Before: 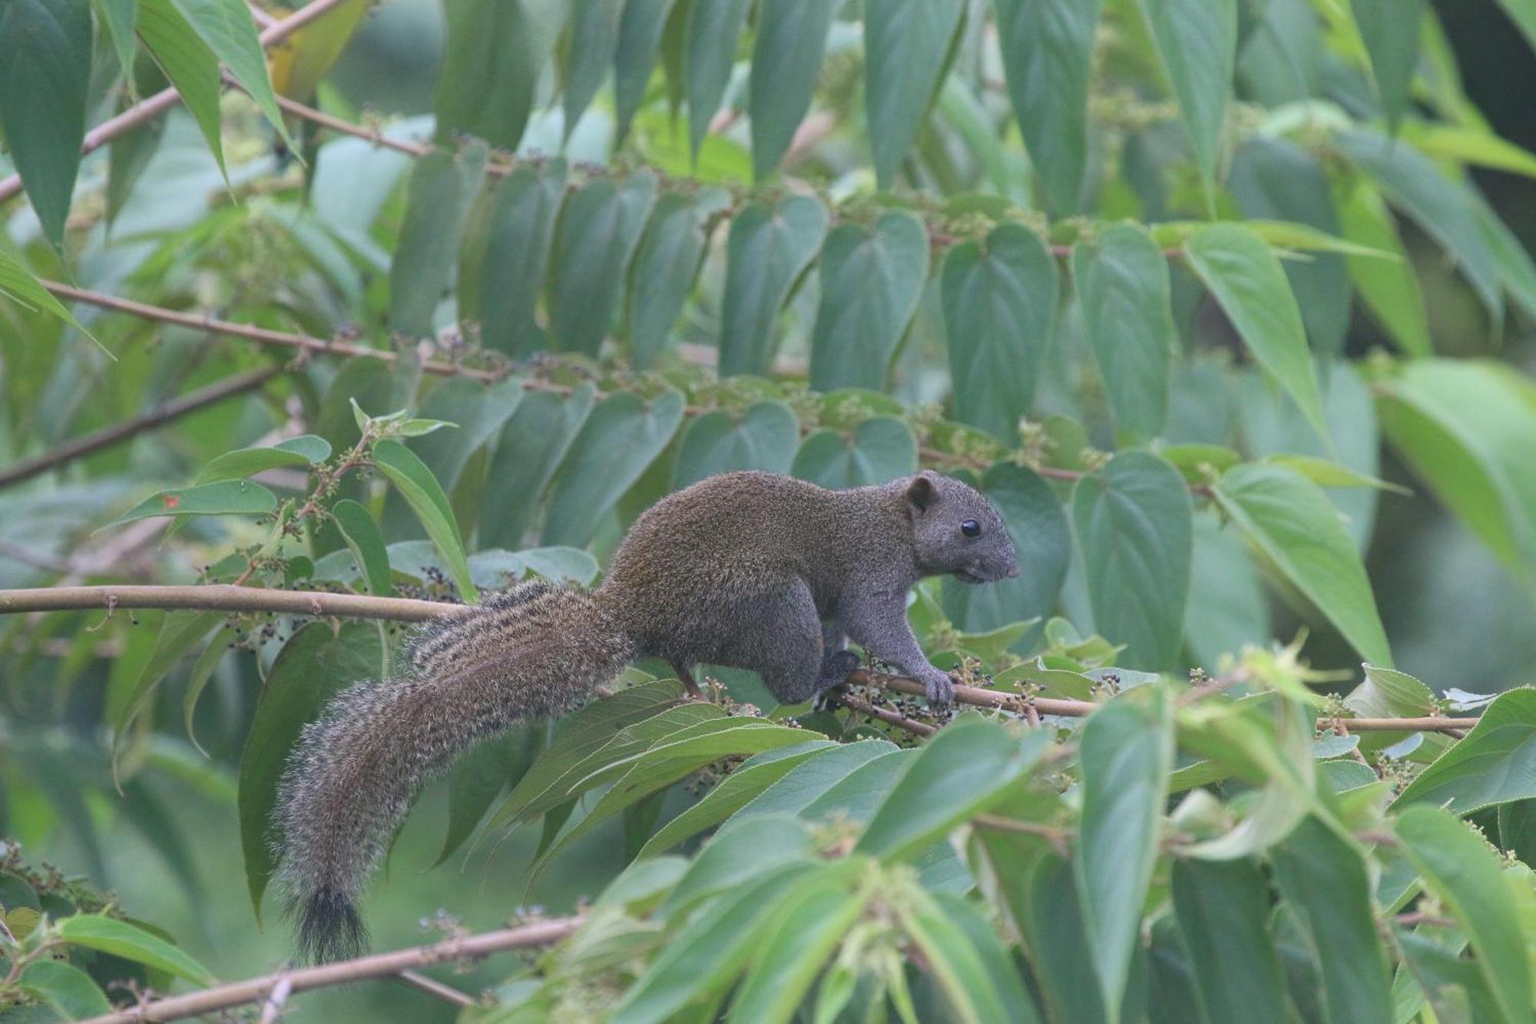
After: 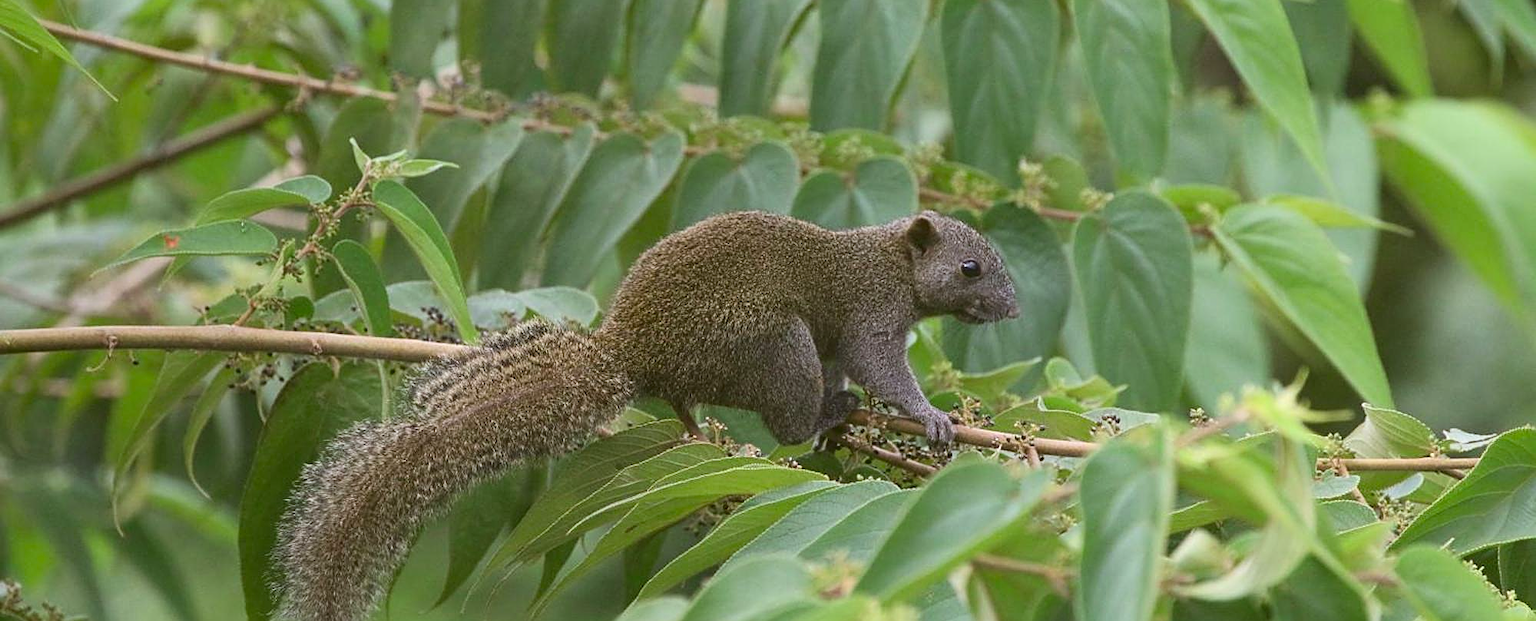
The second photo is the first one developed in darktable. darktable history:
local contrast: mode bilateral grid, contrast 100, coarseness 100, detail 108%, midtone range 0.2
color correction: highlights a* -1.43, highlights b* 10.12, shadows a* 0.395, shadows b* 19.35
crop and rotate: top 25.357%, bottom 13.942%
sharpen: on, module defaults
contrast brightness saturation: contrast 0.15, brightness -0.01, saturation 0.1
